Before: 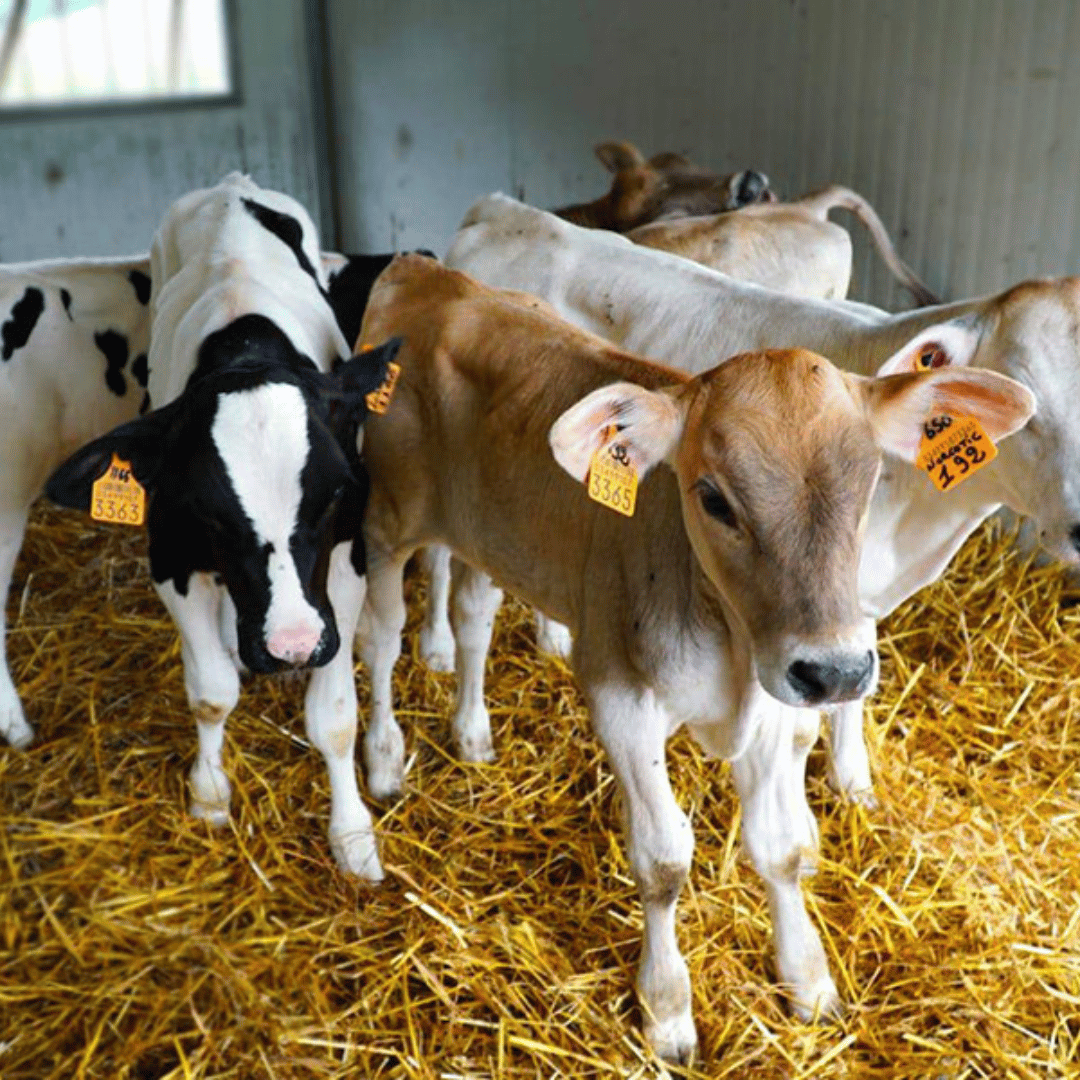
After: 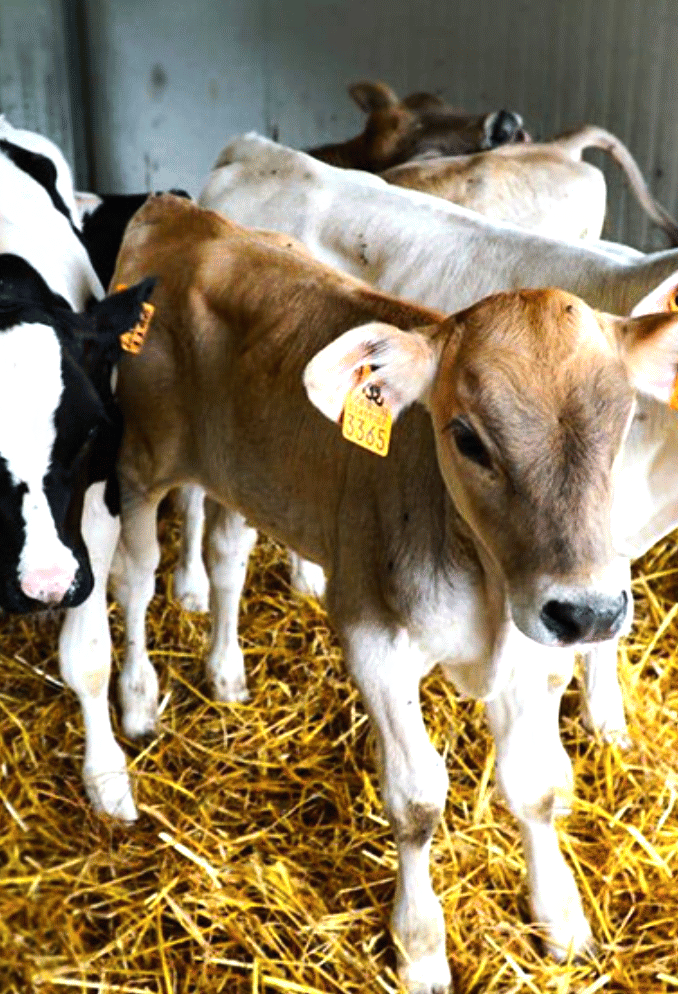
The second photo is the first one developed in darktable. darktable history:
crop and rotate: left 22.906%, top 5.637%, right 14.243%, bottom 2.323%
tone equalizer: -8 EV -0.734 EV, -7 EV -0.711 EV, -6 EV -0.633 EV, -5 EV -0.36 EV, -3 EV 0.383 EV, -2 EV 0.6 EV, -1 EV 0.695 EV, +0 EV 0.774 EV, edges refinement/feathering 500, mask exposure compensation -1.57 EV, preserve details no
